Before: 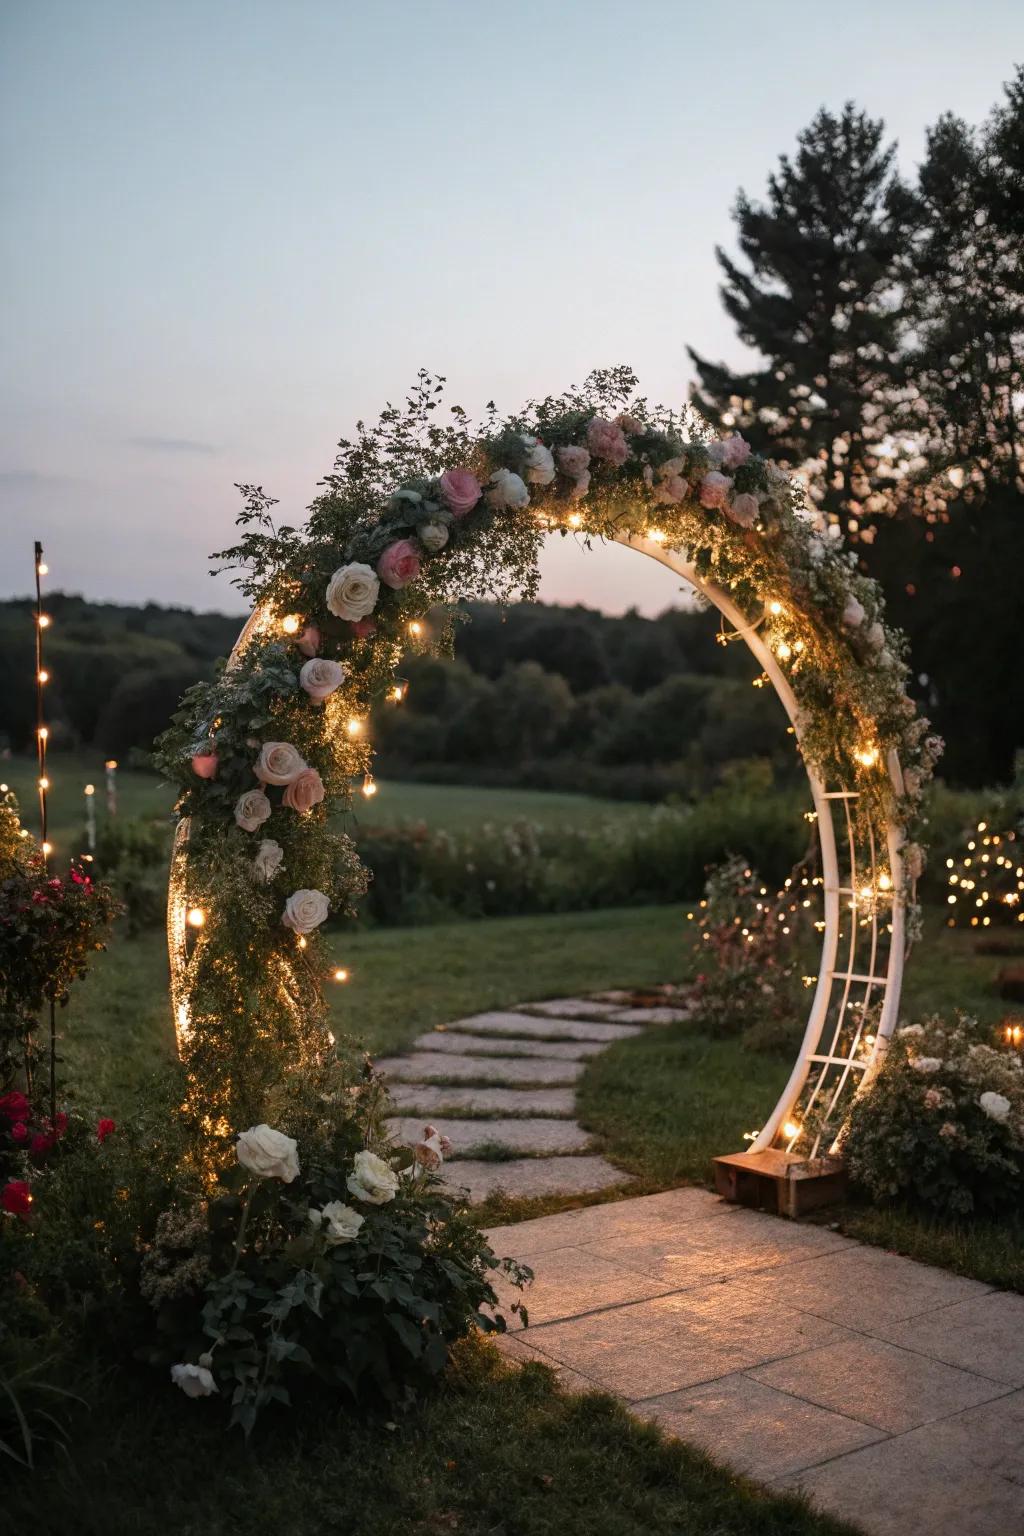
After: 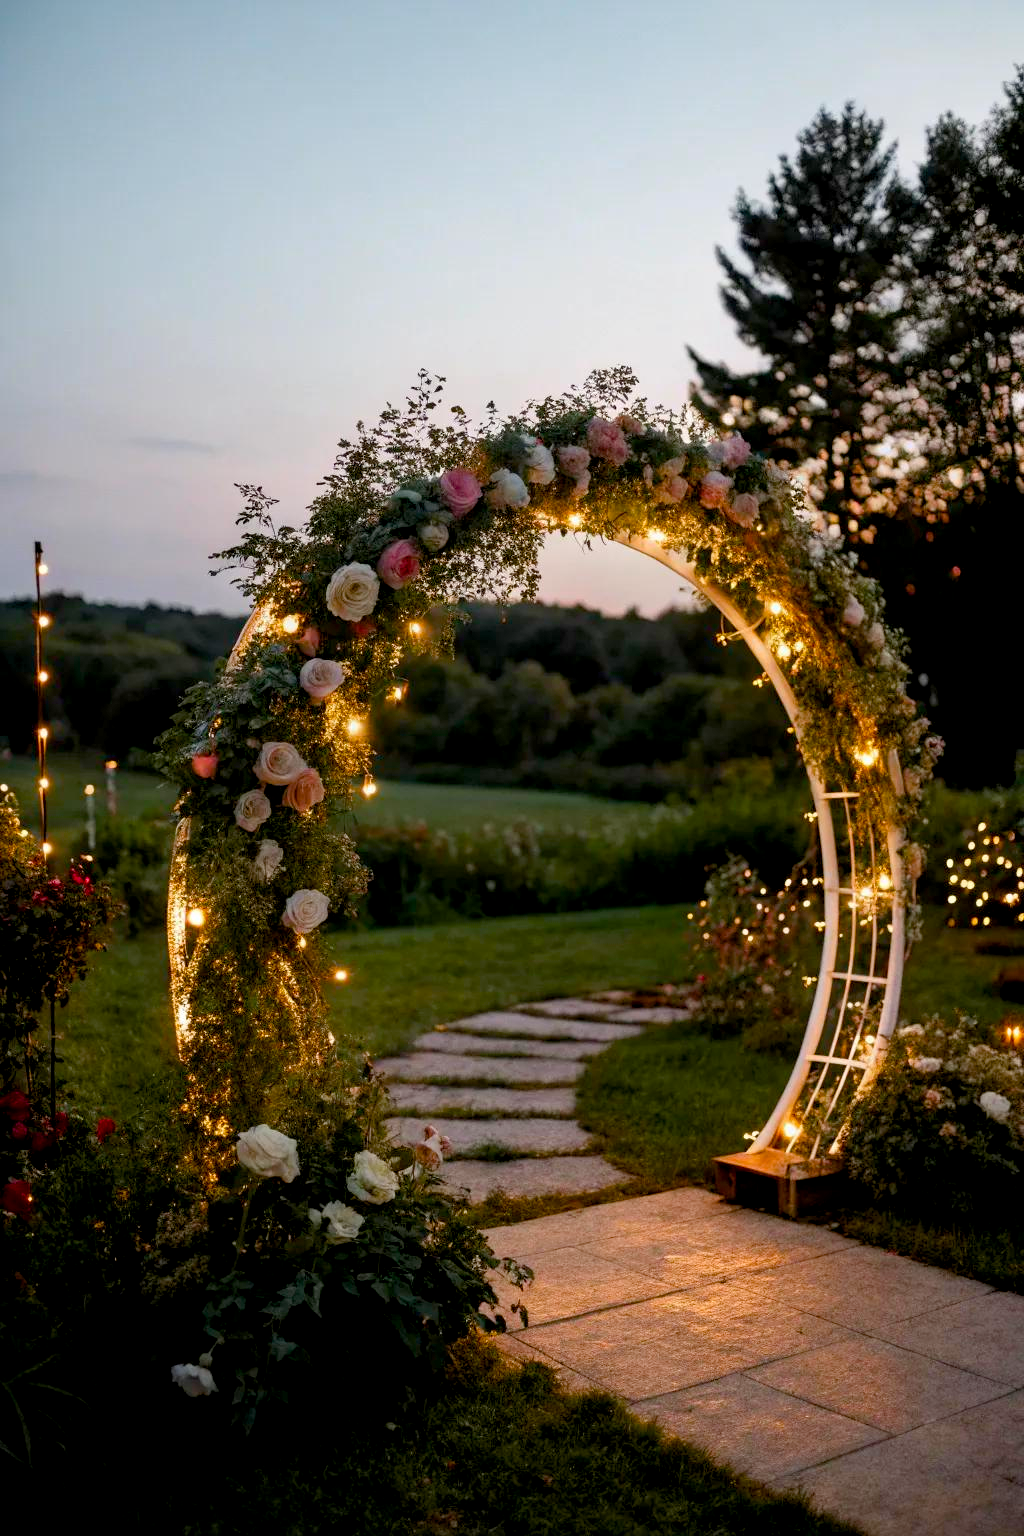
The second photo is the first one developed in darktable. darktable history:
color balance: output saturation 120%
exposure: black level correction 0.009, compensate highlight preservation false
color balance rgb: perceptual saturation grading › global saturation 20%, perceptual saturation grading › highlights -25%, perceptual saturation grading › shadows 25%
